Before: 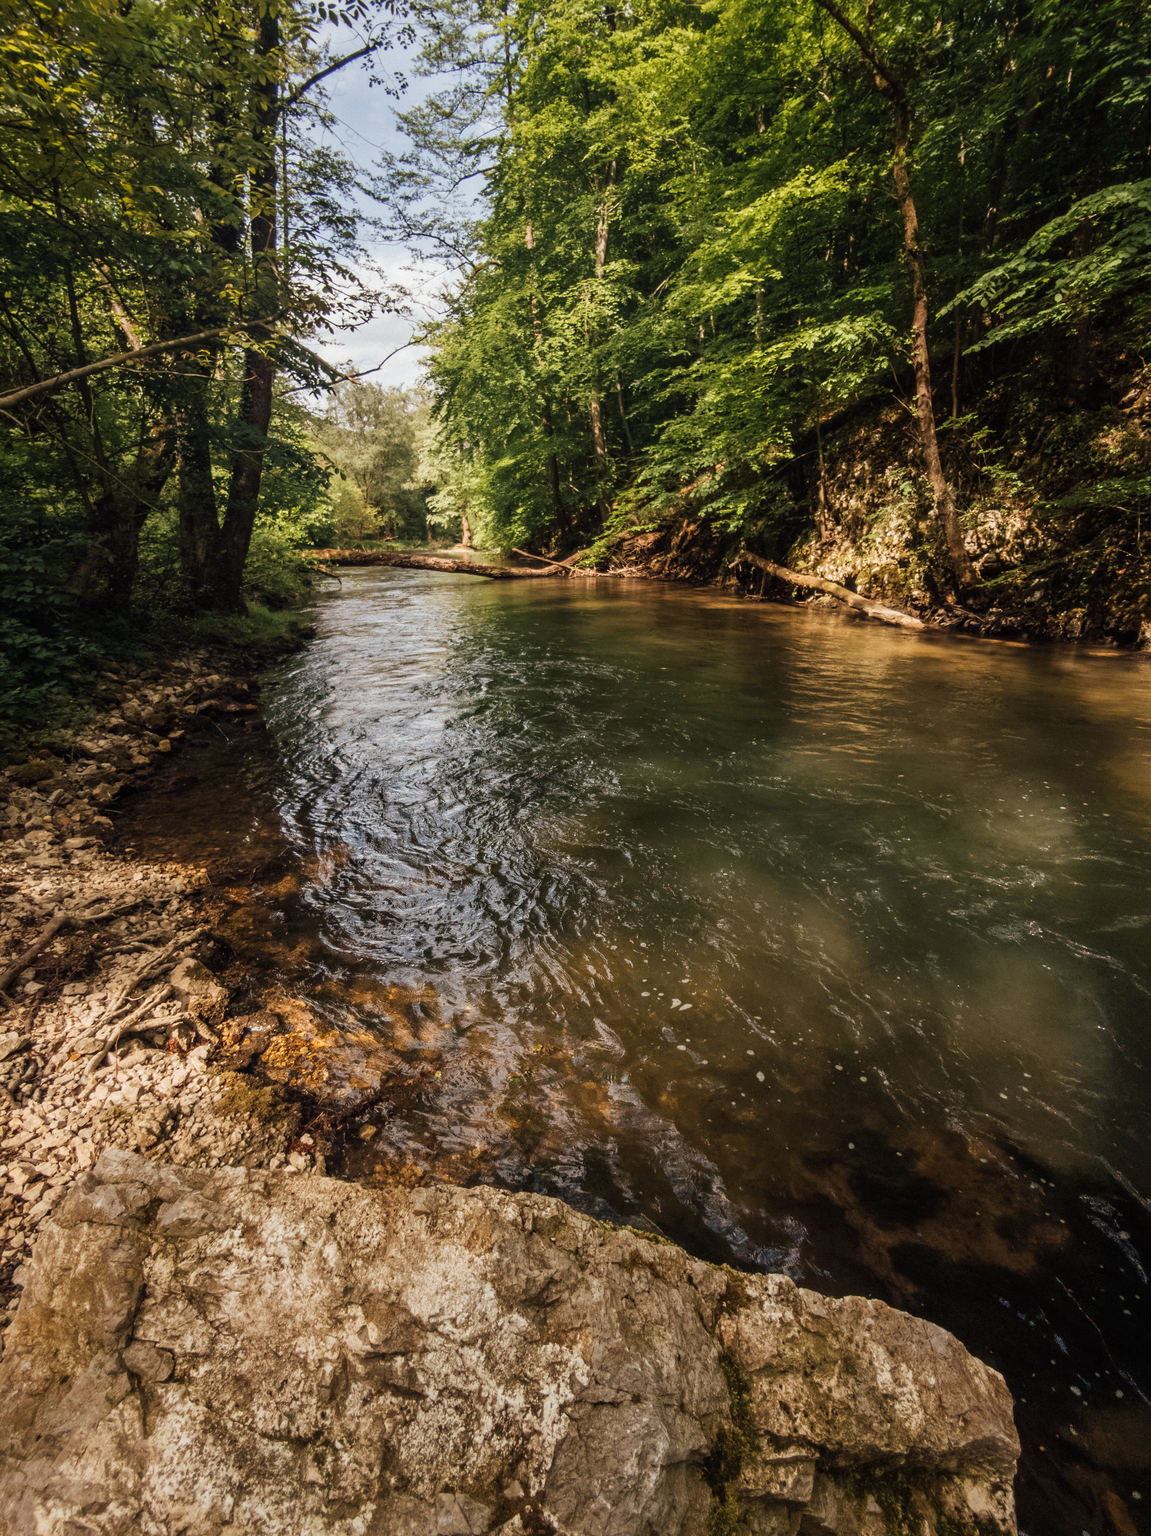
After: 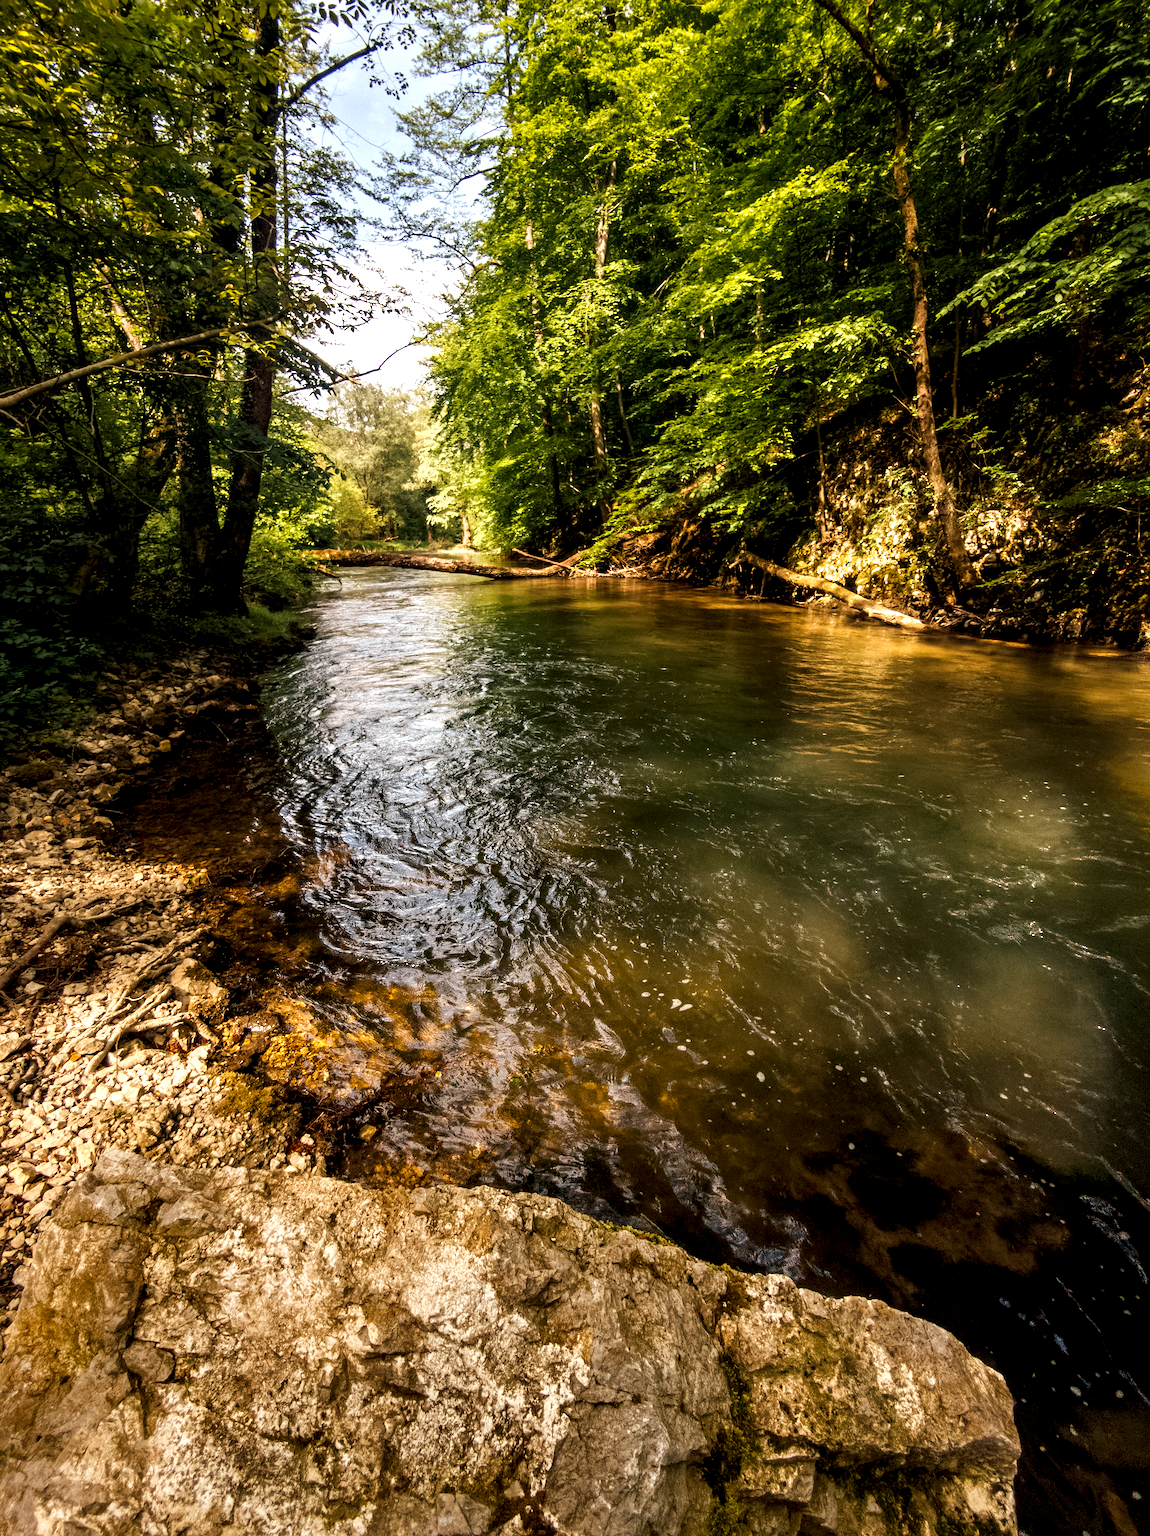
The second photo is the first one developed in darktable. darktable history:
color balance rgb: shadows lift › hue 86.95°, perceptual saturation grading › global saturation 30.3%, global vibrance 14.766%
local contrast: highlights 188%, shadows 148%, detail 139%, midtone range 0.256
sharpen: radius 1.309, amount 0.308, threshold 0.099
exposure: black level correction 0.001, exposure 0.016 EV, compensate exposure bias true, compensate highlight preservation false
